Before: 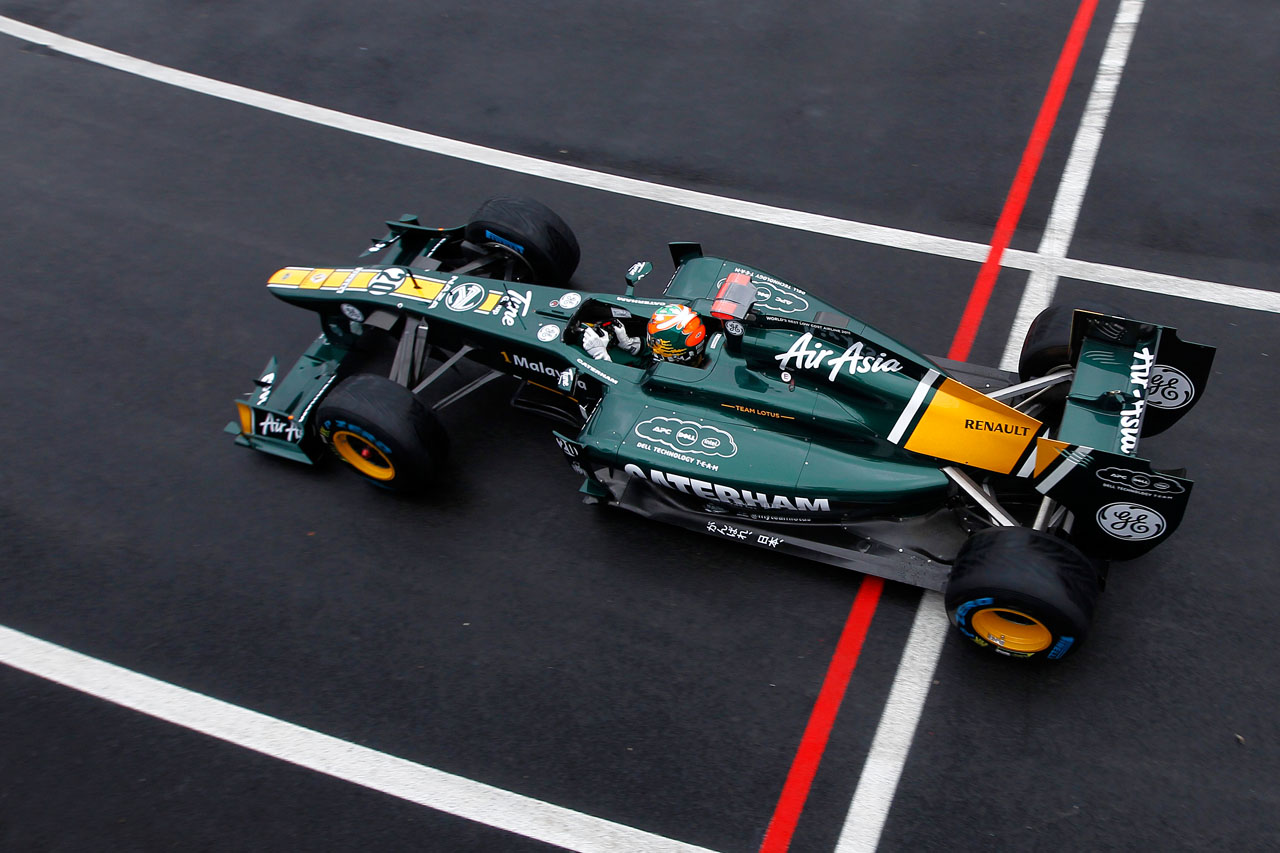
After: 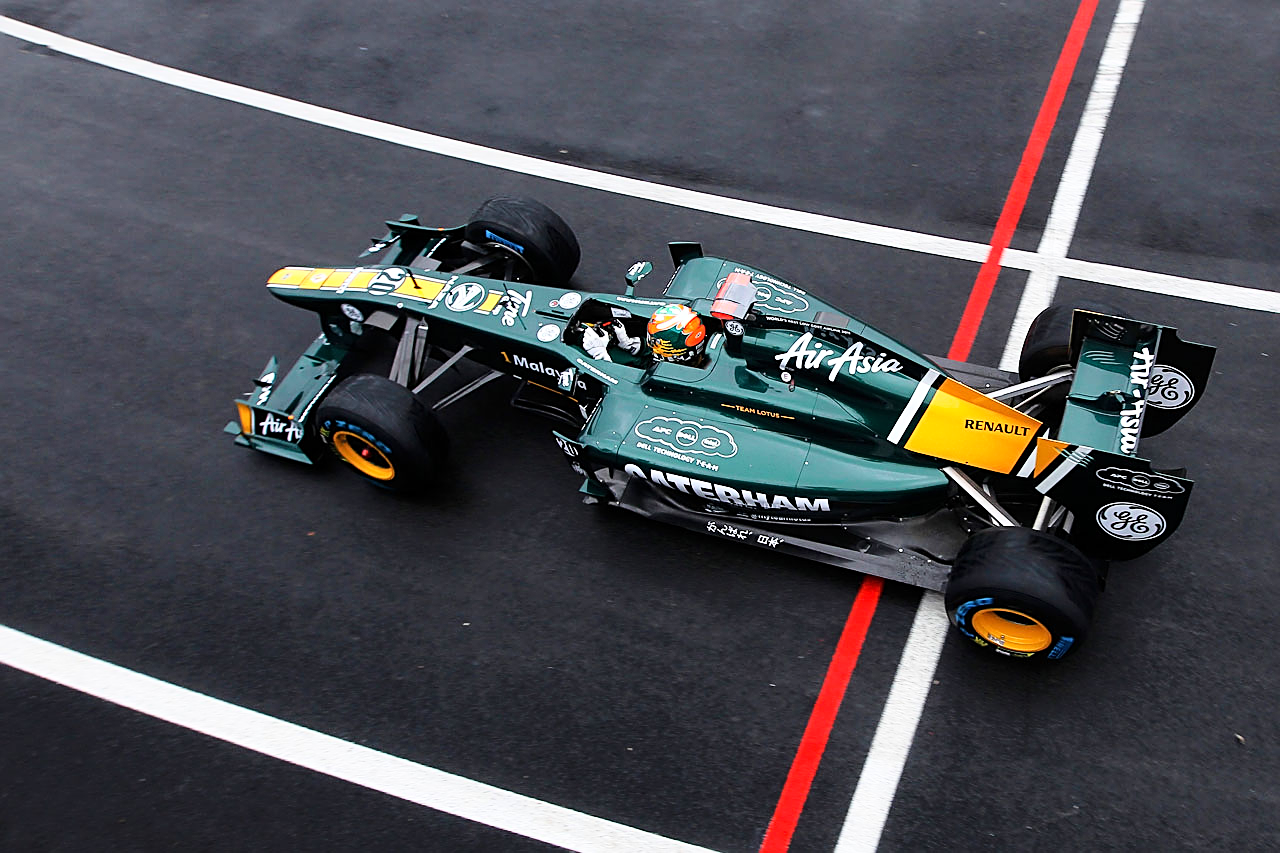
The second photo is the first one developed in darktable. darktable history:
sharpen: on, module defaults
base curve: curves: ch0 [(0, 0) (0.028, 0.03) (0.121, 0.232) (0.46, 0.748) (0.859, 0.968) (1, 1)]
